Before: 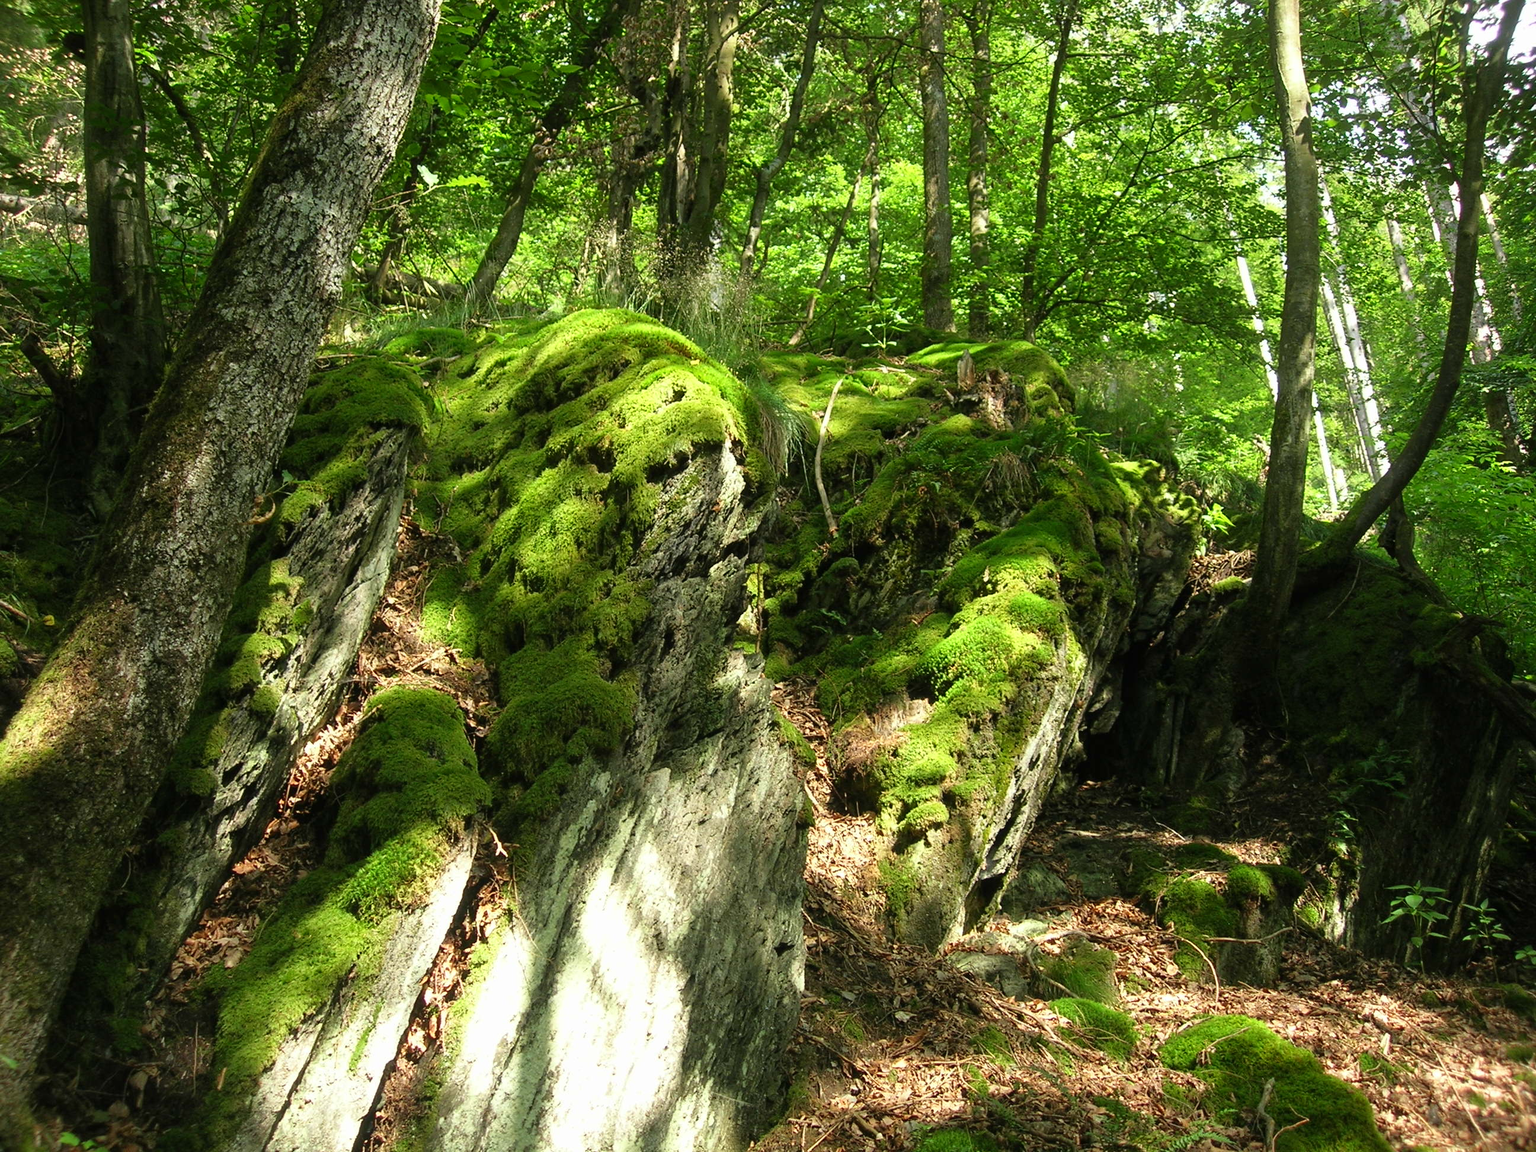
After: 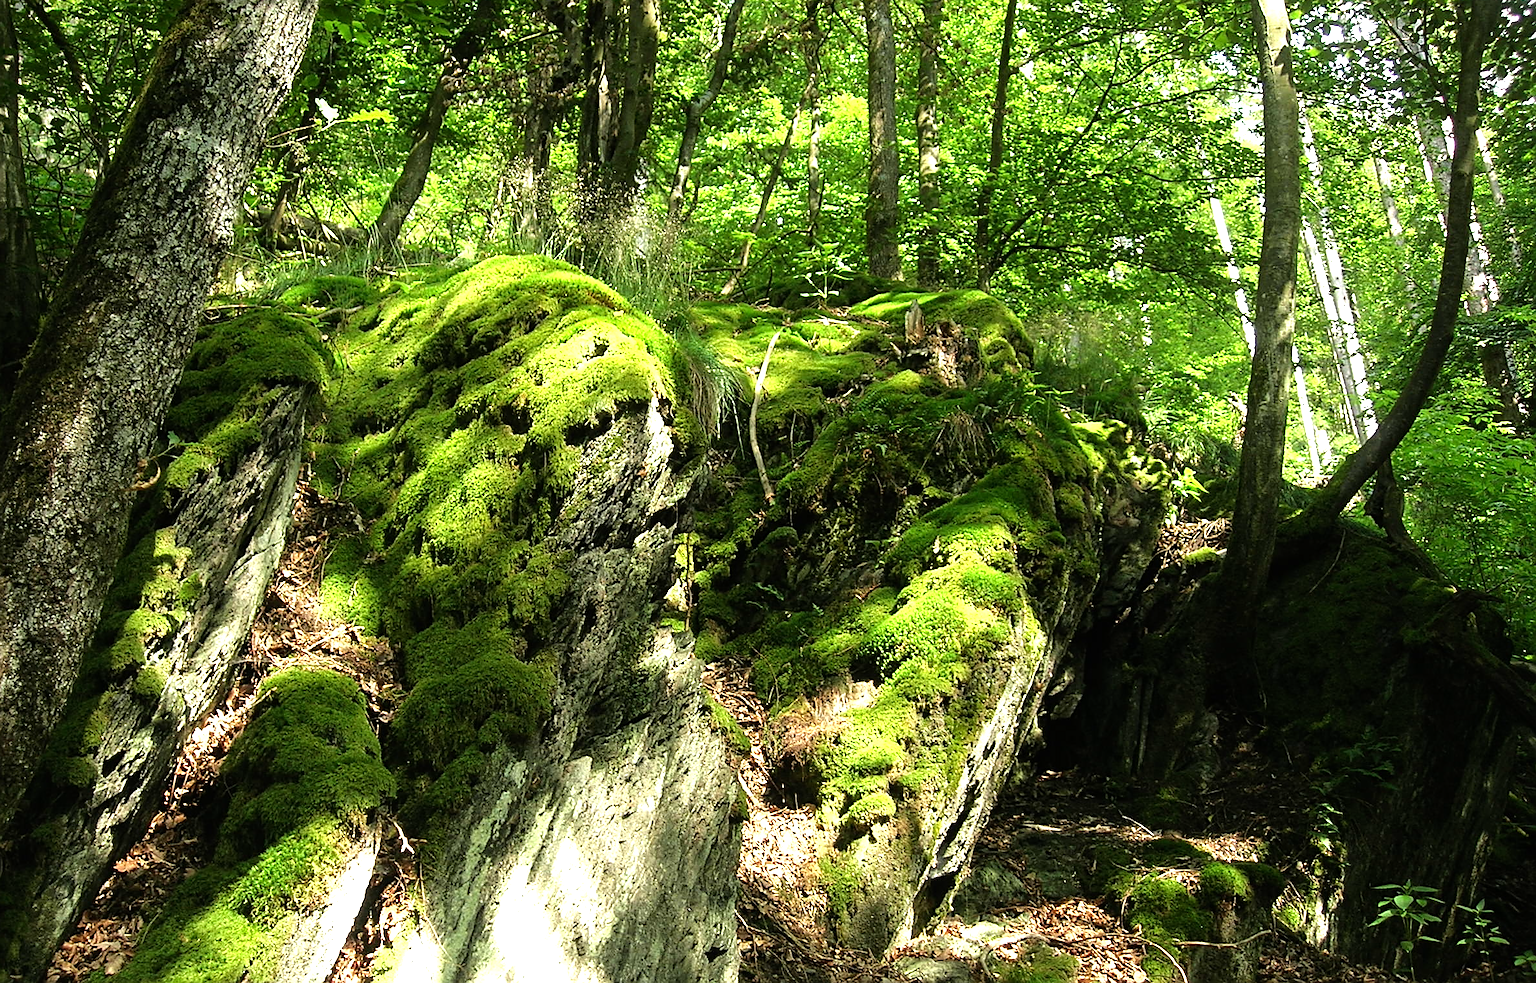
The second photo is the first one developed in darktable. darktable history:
crop: left 8.396%, top 6.555%, bottom 15.205%
tone equalizer: -8 EV -0.769 EV, -7 EV -0.718 EV, -6 EV -0.62 EV, -5 EV -0.399 EV, -3 EV 0.387 EV, -2 EV 0.6 EV, -1 EV 0.691 EV, +0 EV 0.721 EV, mask exposure compensation -0.512 EV
sharpen: on, module defaults
